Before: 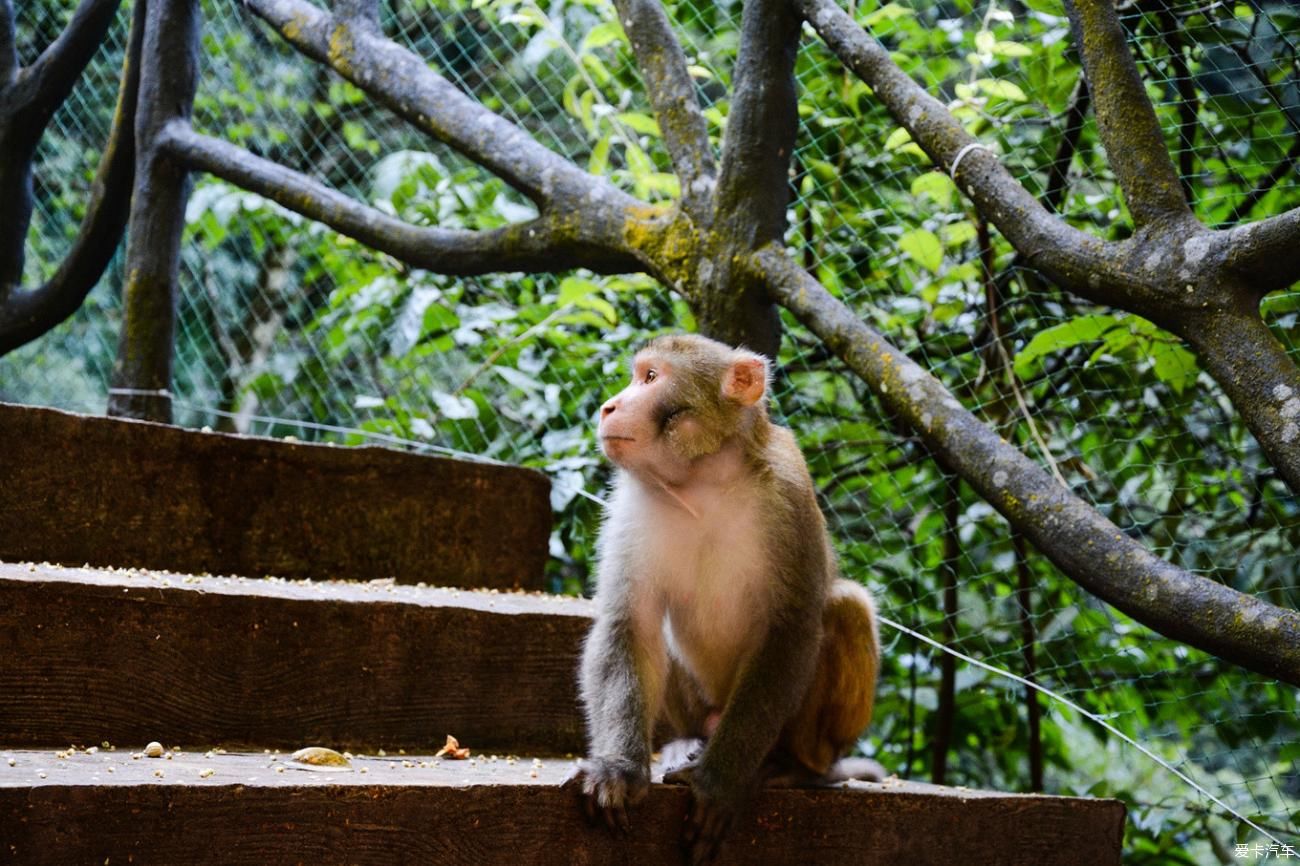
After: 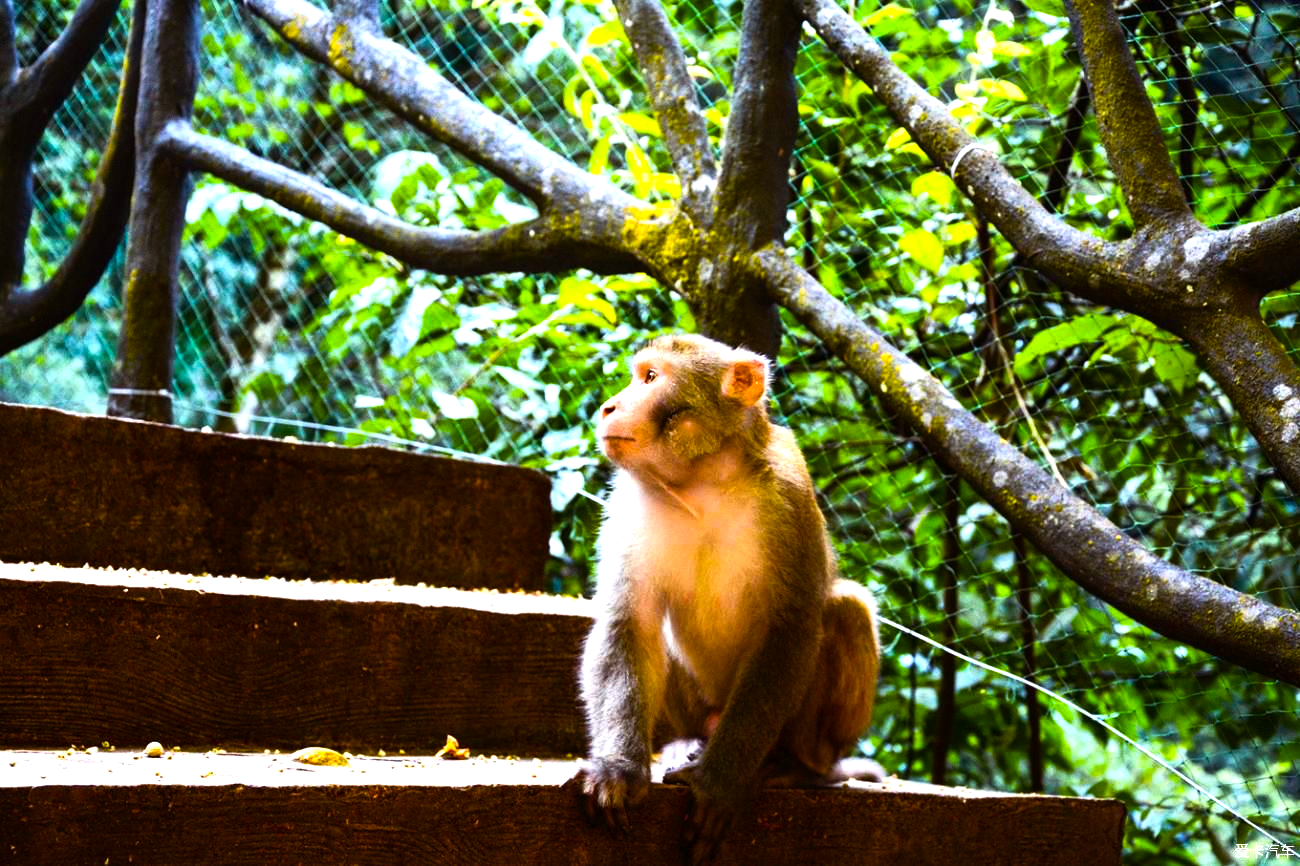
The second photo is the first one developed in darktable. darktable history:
exposure: exposure 0.602 EV, compensate highlight preservation false
color balance rgb: shadows lift › chroma 4.323%, shadows lift › hue 27.65°, power › chroma 0.271%, power › hue 62.28°, linear chroma grading › shadows -3.485%, linear chroma grading › highlights -2.979%, perceptual saturation grading › global saturation 30.106%, perceptual brilliance grading › highlights 14.643%, perceptual brilliance grading › mid-tones -6.202%, perceptual brilliance grading › shadows -25.988%, global vibrance 50.688%
